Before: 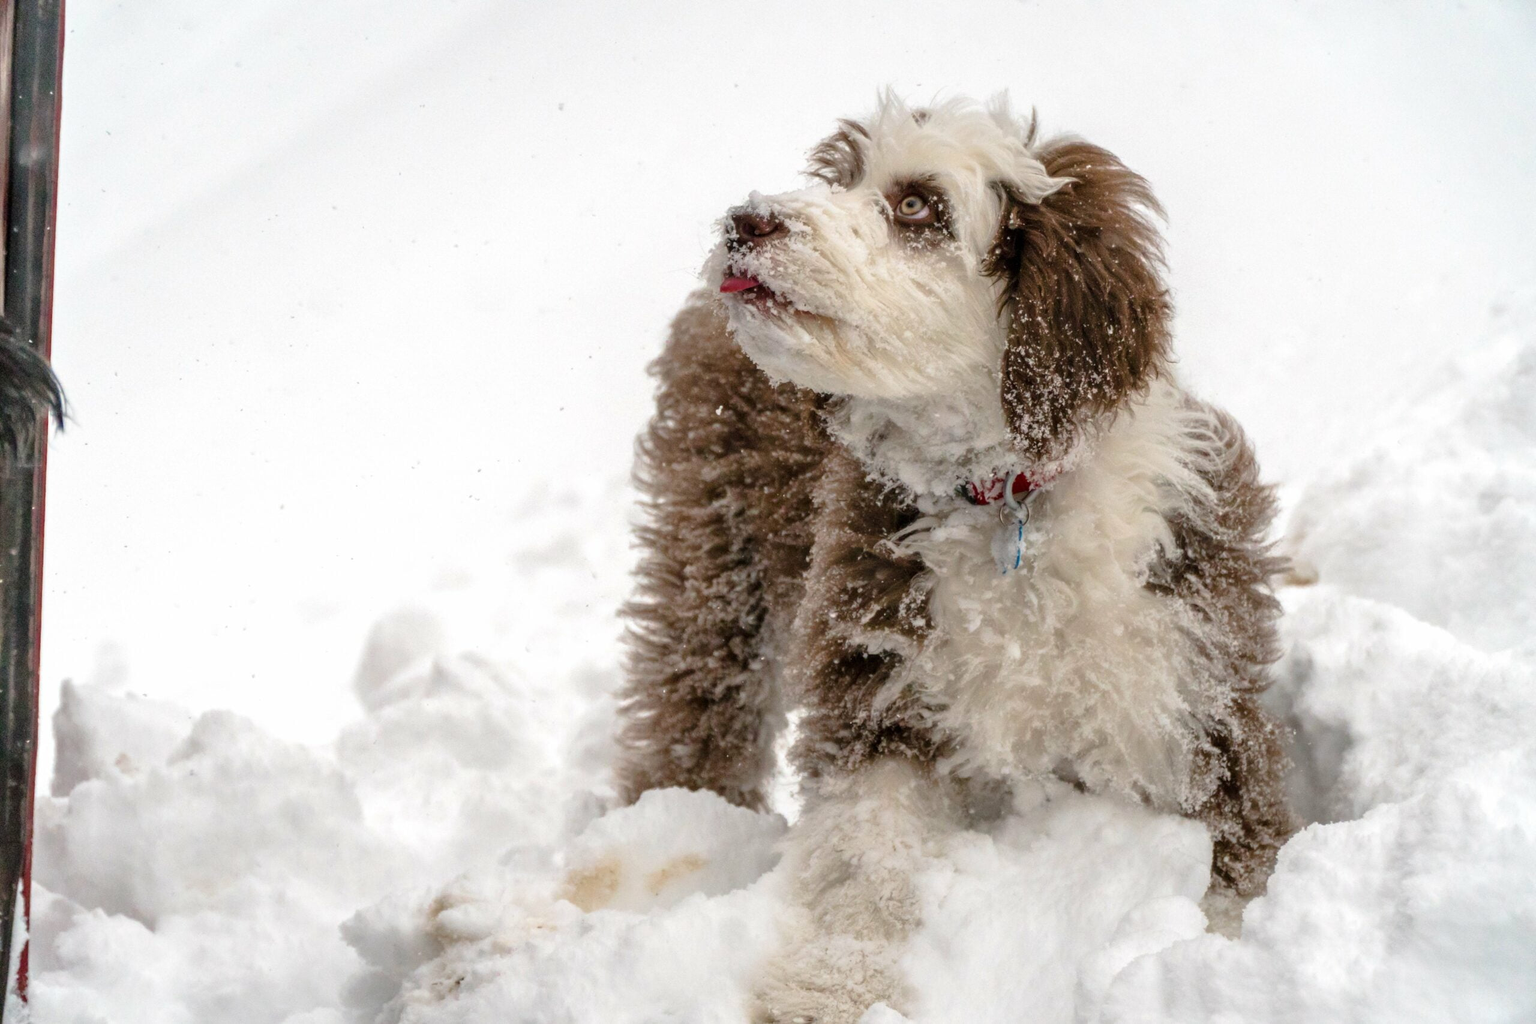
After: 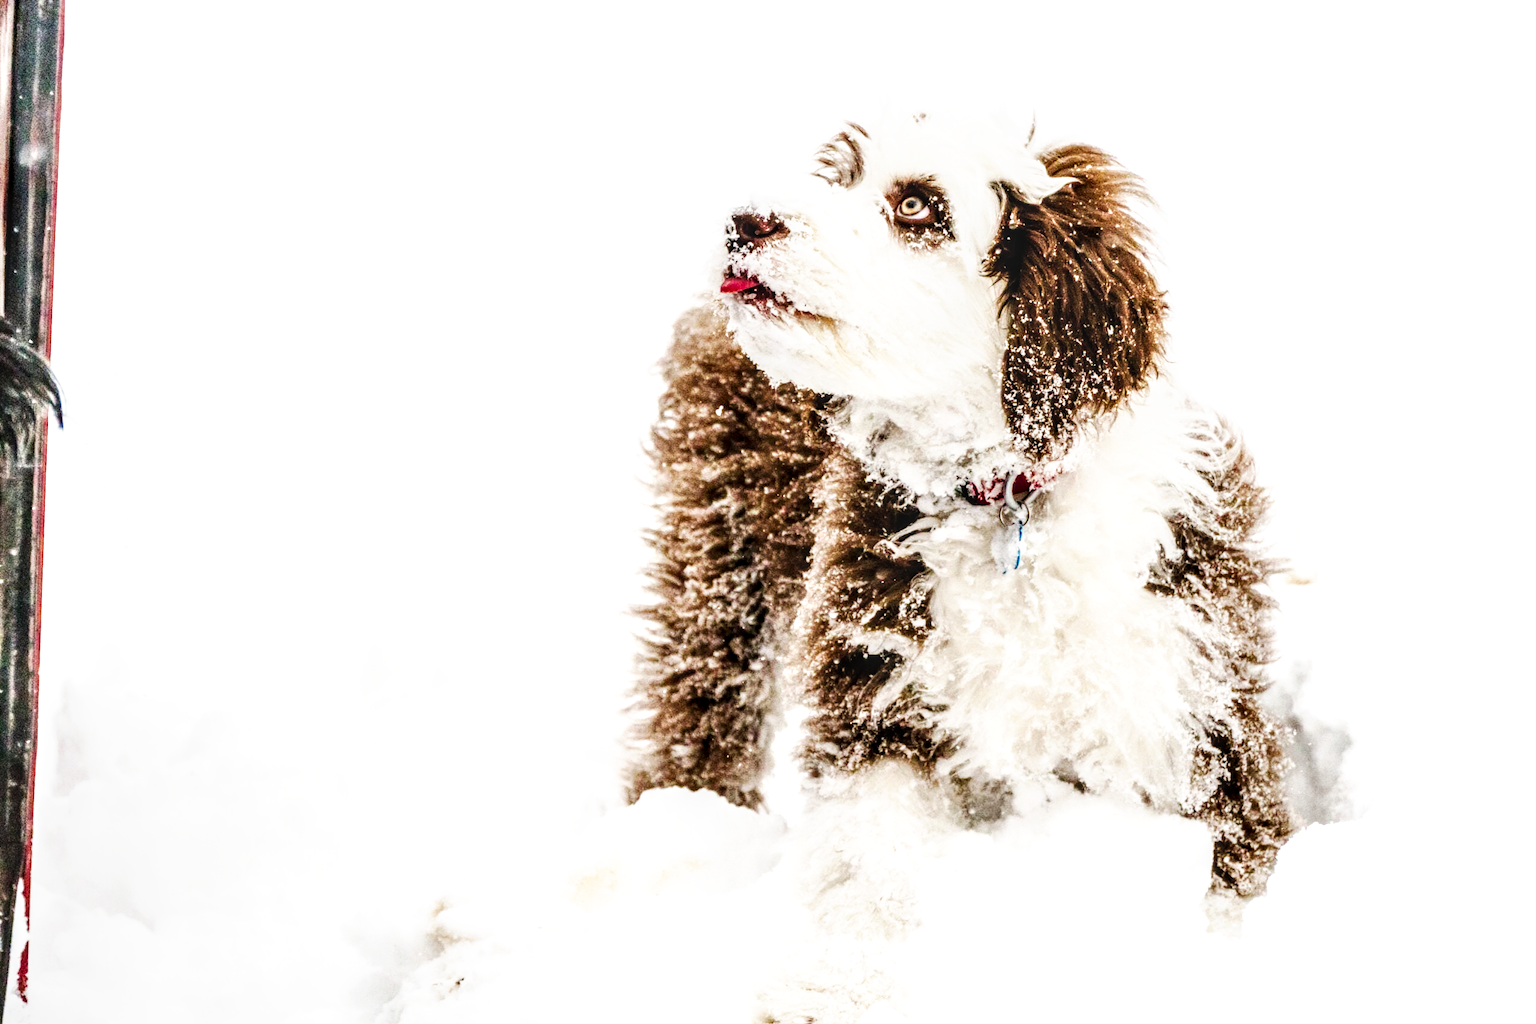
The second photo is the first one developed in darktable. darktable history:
tone equalizer: -8 EV -0.75 EV, -7 EV -0.7 EV, -6 EV -0.6 EV, -5 EV -0.4 EV, -3 EV 0.4 EV, -2 EV 0.6 EV, -1 EV 0.7 EV, +0 EV 0.75 EV, edges refinement/feathering 500, mask exposure compensation -1.57 EV, preserve details no
local contrast: highlights 61%, detail 143%, midtone range 0.428
base curve: curves: ch0 [(0, 0) (0.007, 0.004) (0.027, 0.03) (0.046, 0.07) (0.207, 0.54) (0.442, 0.872) (0.673, 0.972) (1, 1)], preserve colors none
